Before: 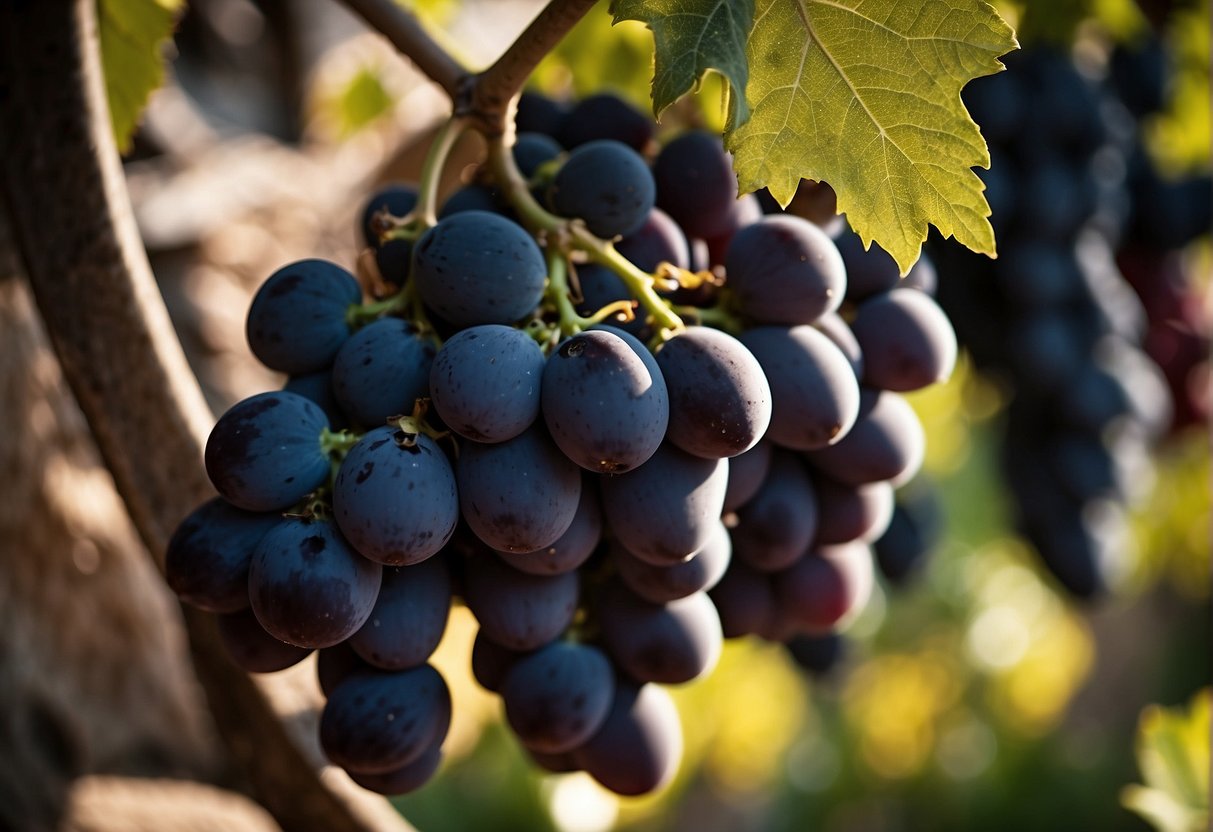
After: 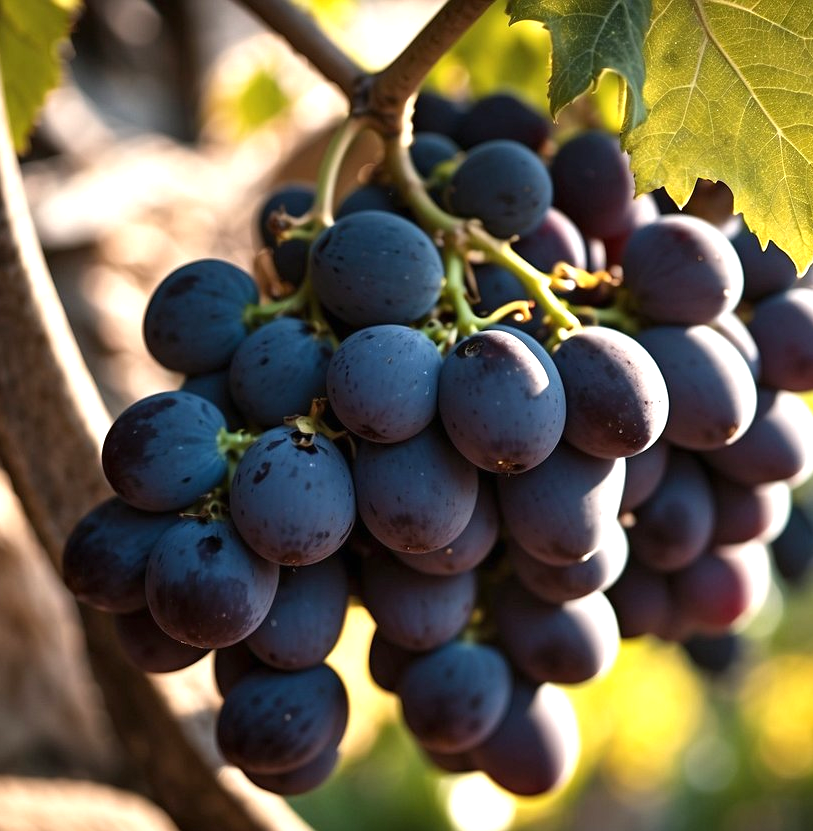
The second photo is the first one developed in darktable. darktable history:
crop and rotate: left 8.571%, right 24.37%
exposure: black level correction 0, exposure 0.699 EV, compensate highlight preservation false
levels: levels [0, 0.498, 0.996]
